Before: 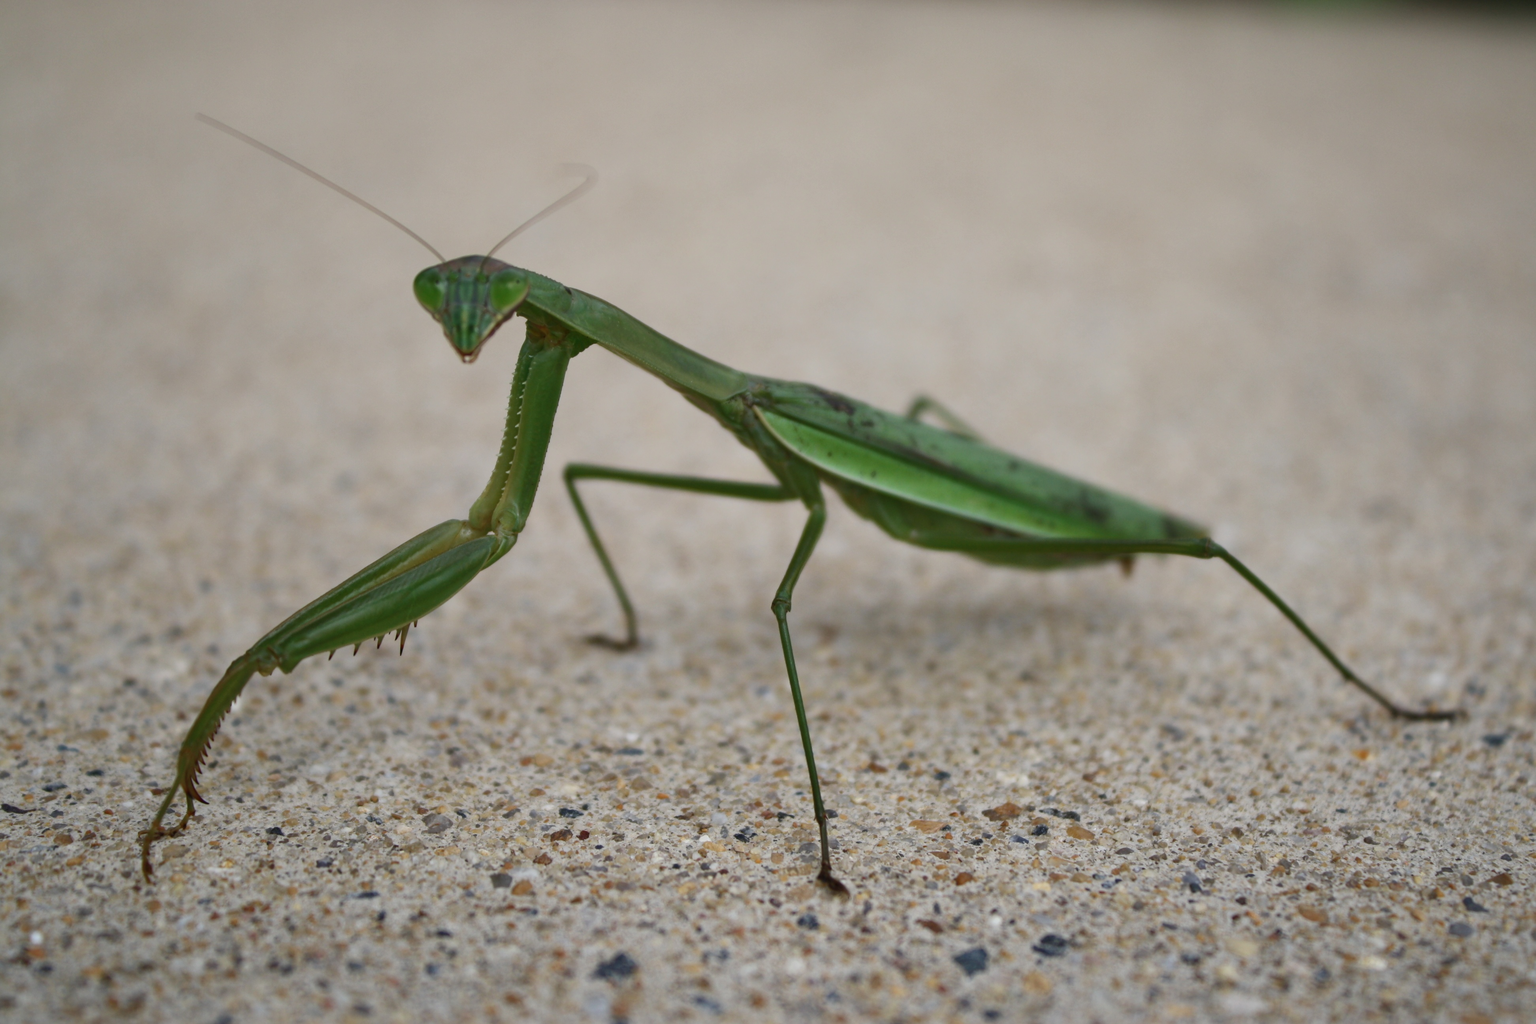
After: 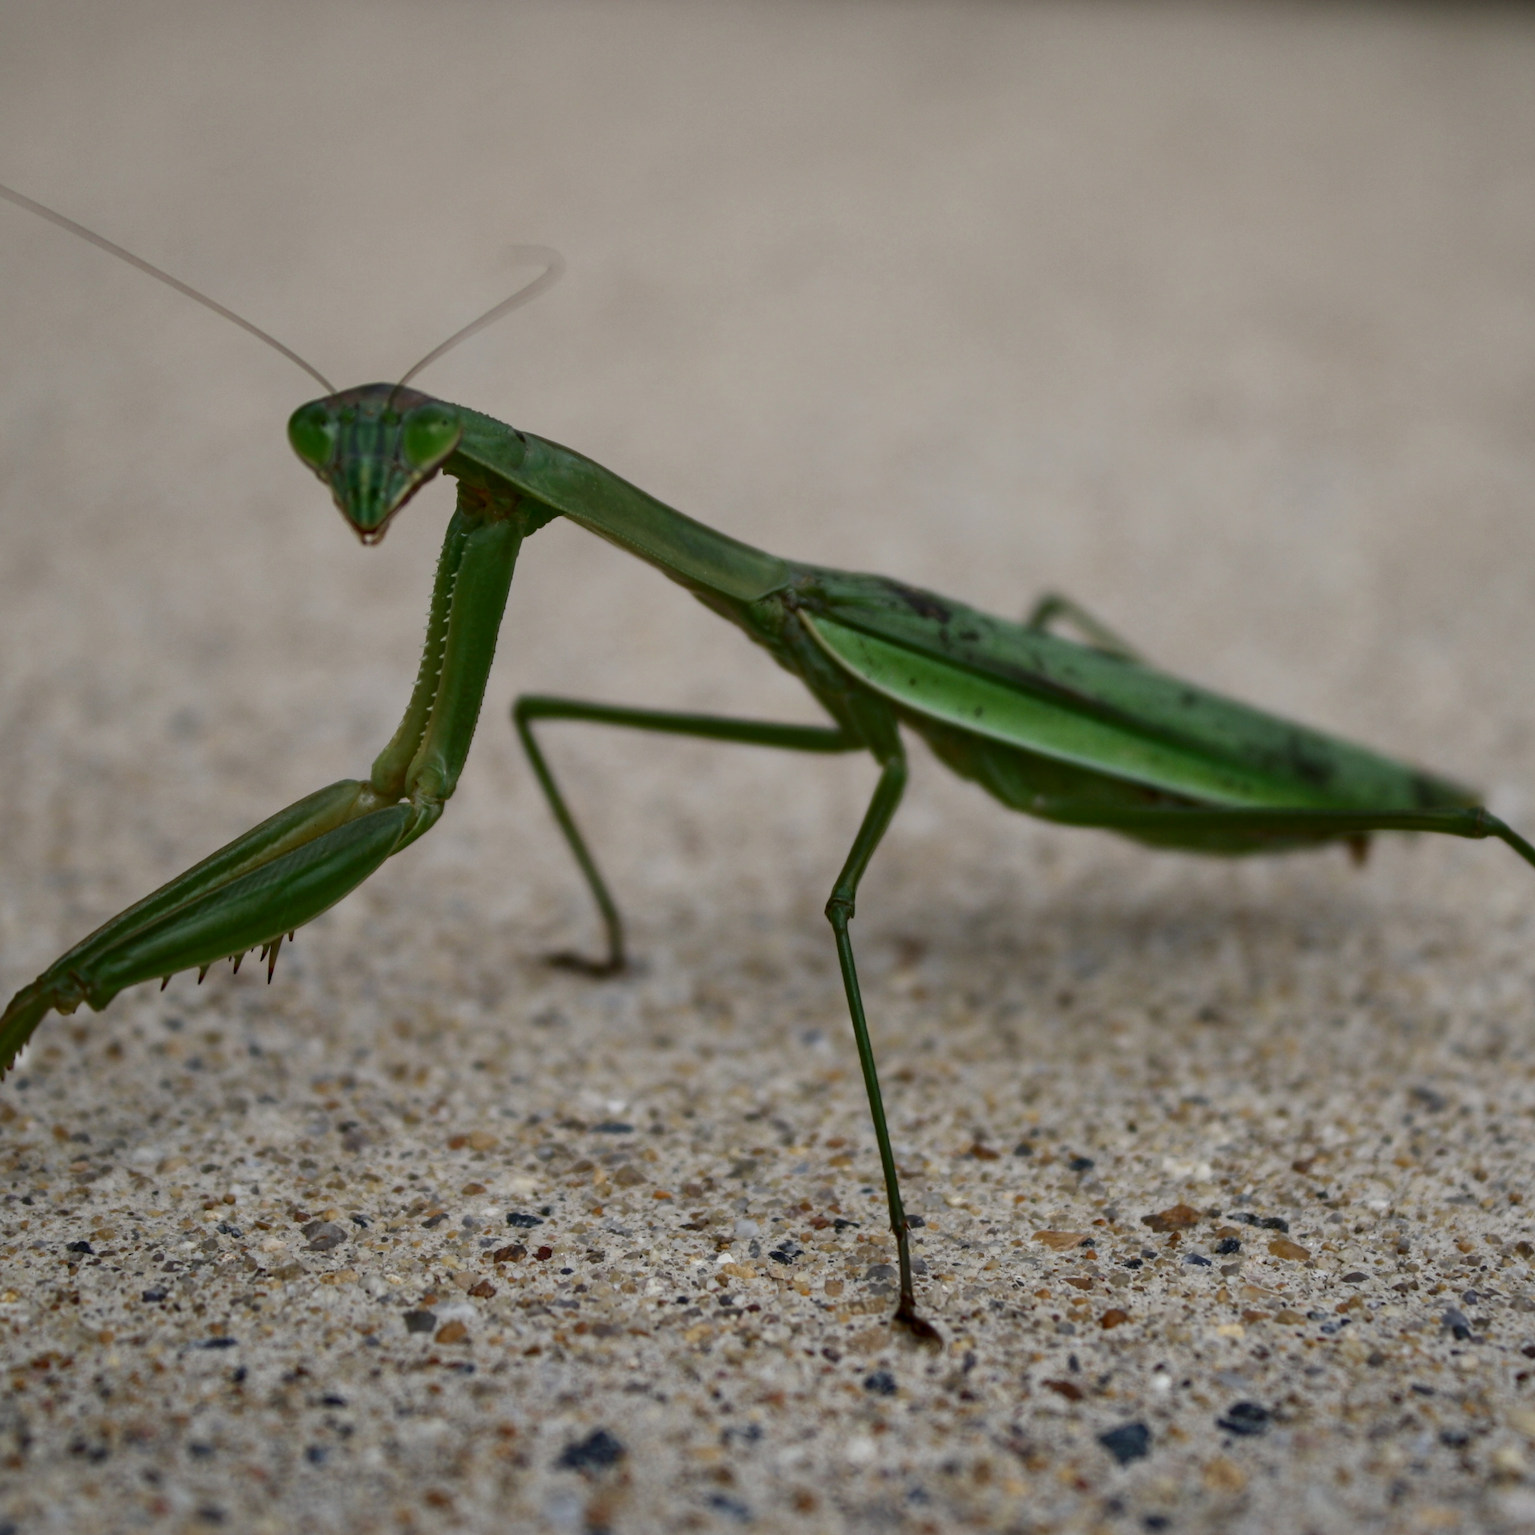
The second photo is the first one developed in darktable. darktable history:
local contrast: on, module defaults
exposure: exposure -0.151 EV, compensate highlight preservation false
contrast brightness saturation: brightness -0.09
crop and rotate: left 14.436%, right 18.898%
